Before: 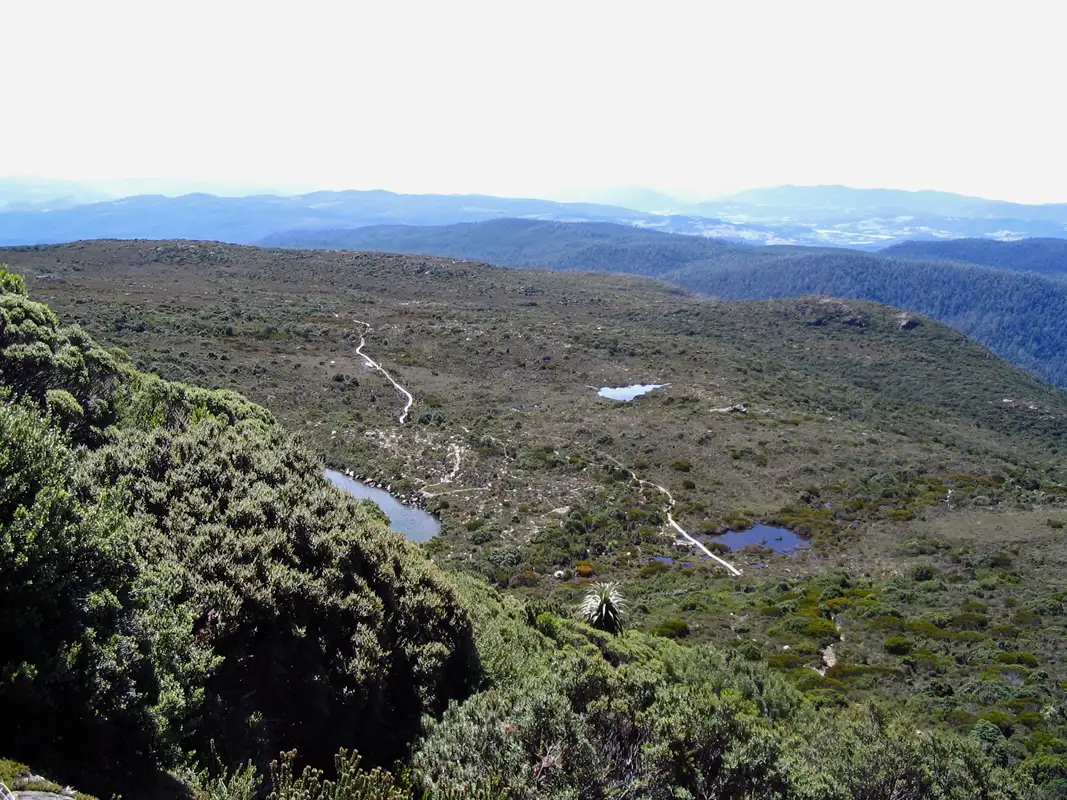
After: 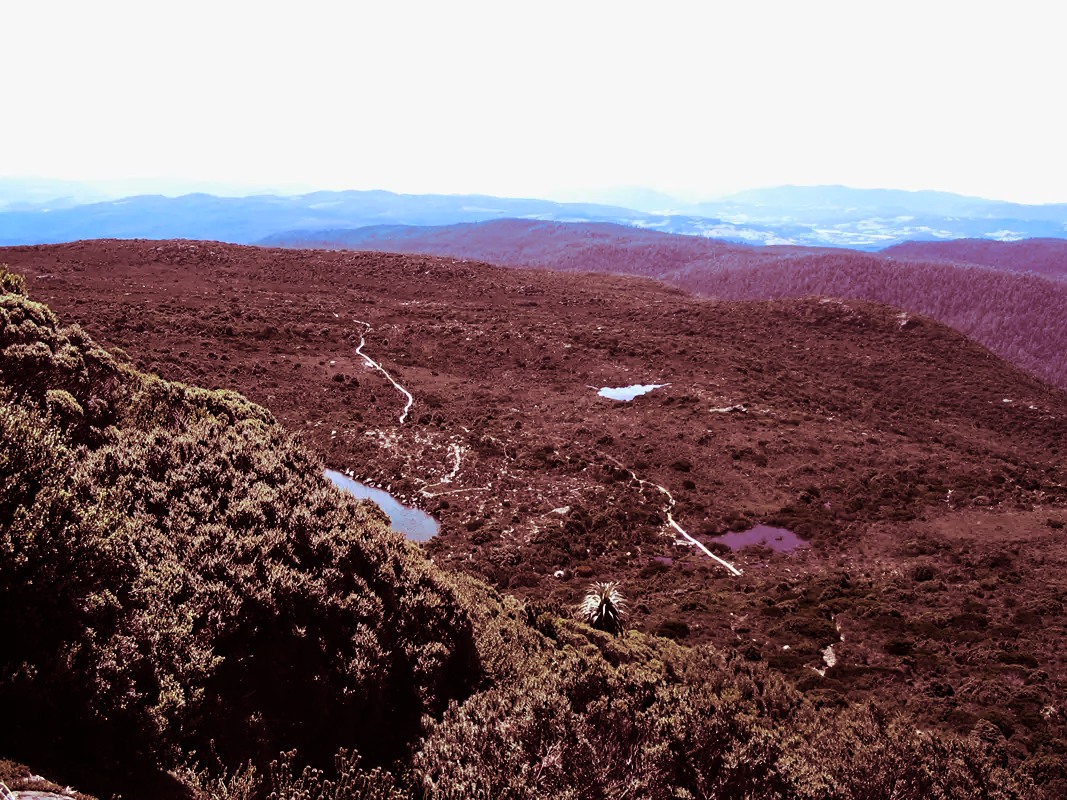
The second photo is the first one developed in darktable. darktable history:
base curve: preserve colors none
split-toning: highlights › saturation 0, balance -61.83
contrast brightness saturation: contrast 0.21, brightness -0.11, saturation 0.21
color balance: mode lift, gamma, gain (sRGB), lift [1, 1.049, 1, 1]
